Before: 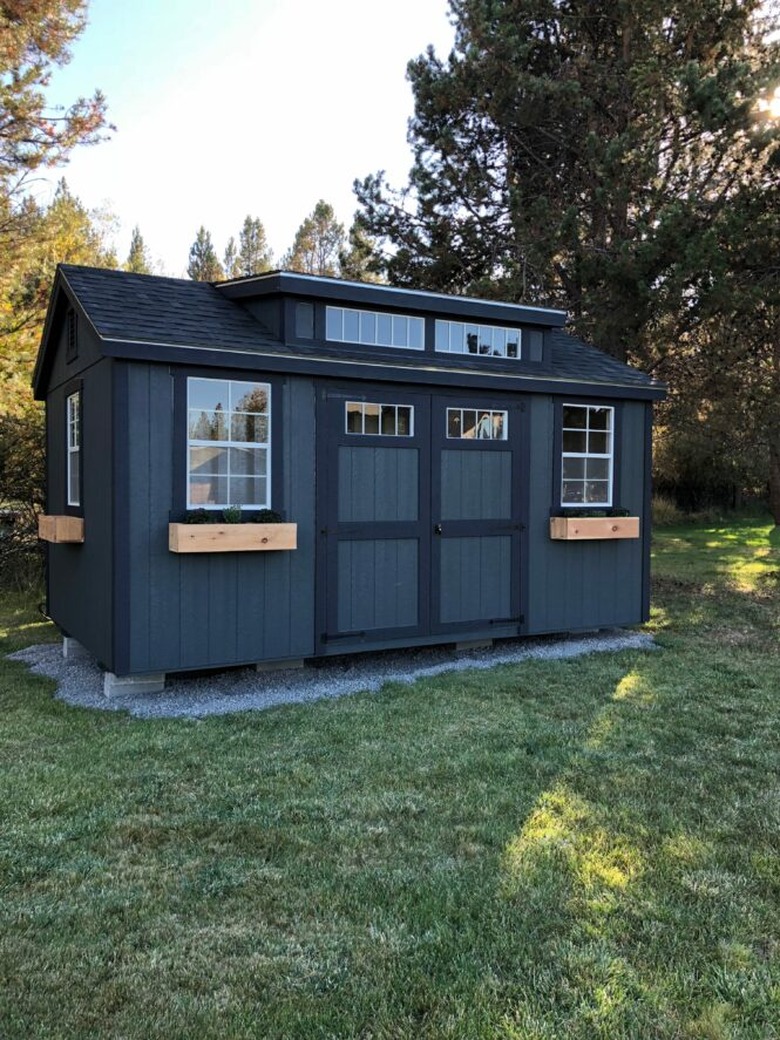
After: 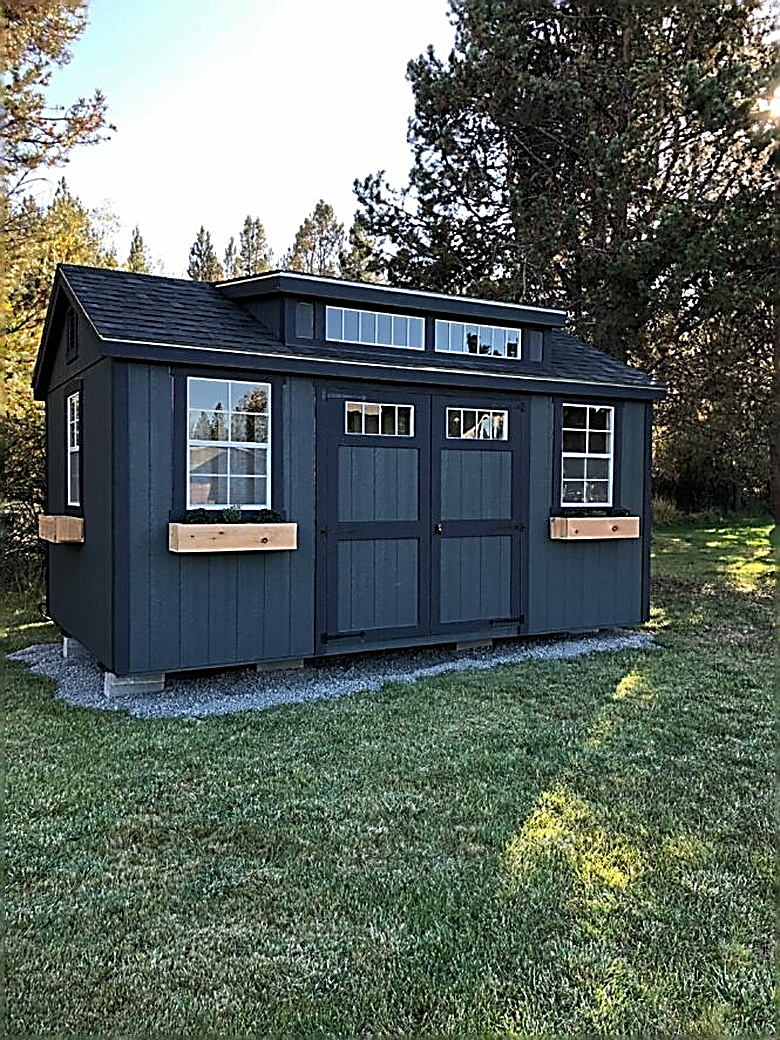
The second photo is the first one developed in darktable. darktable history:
sharpen: amount 1.986
